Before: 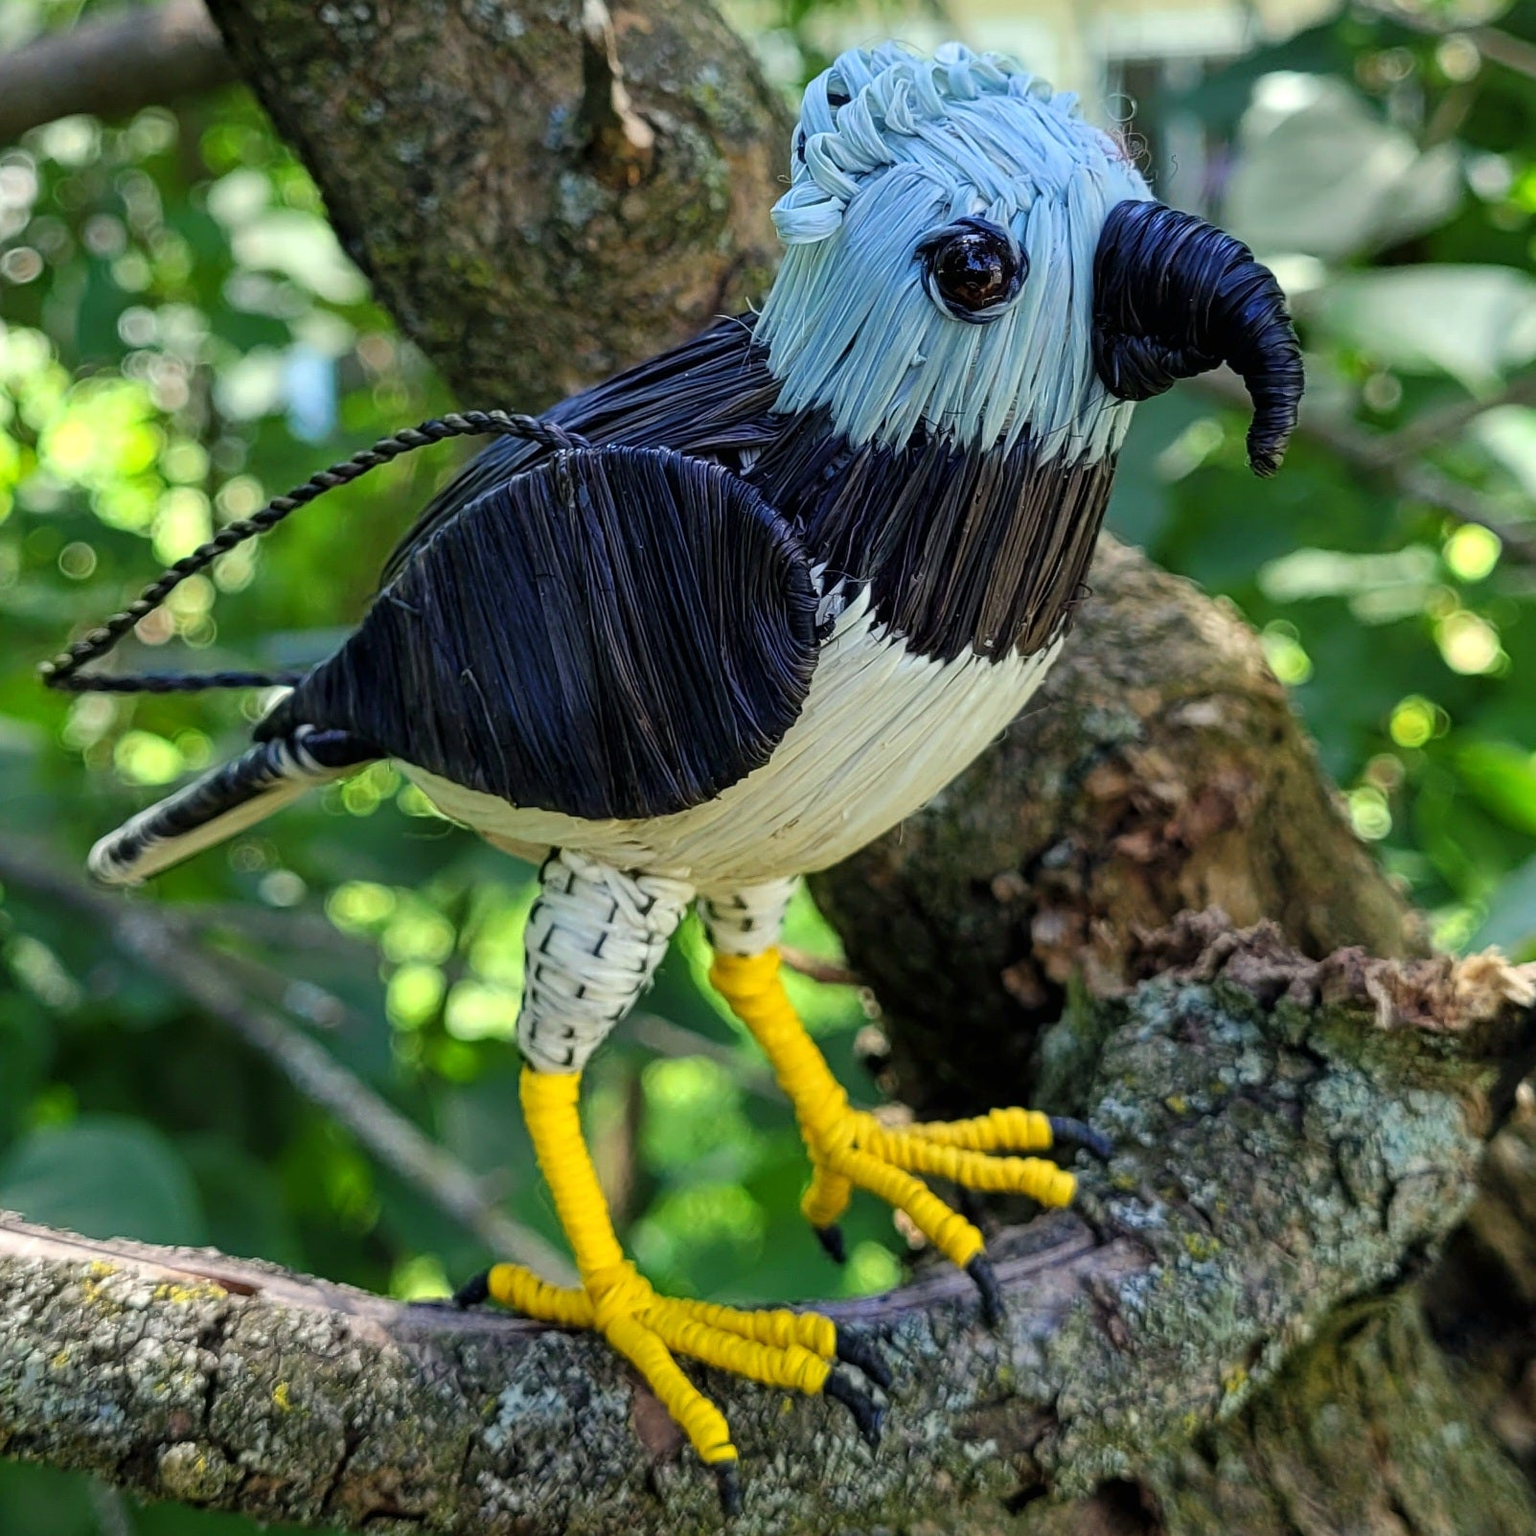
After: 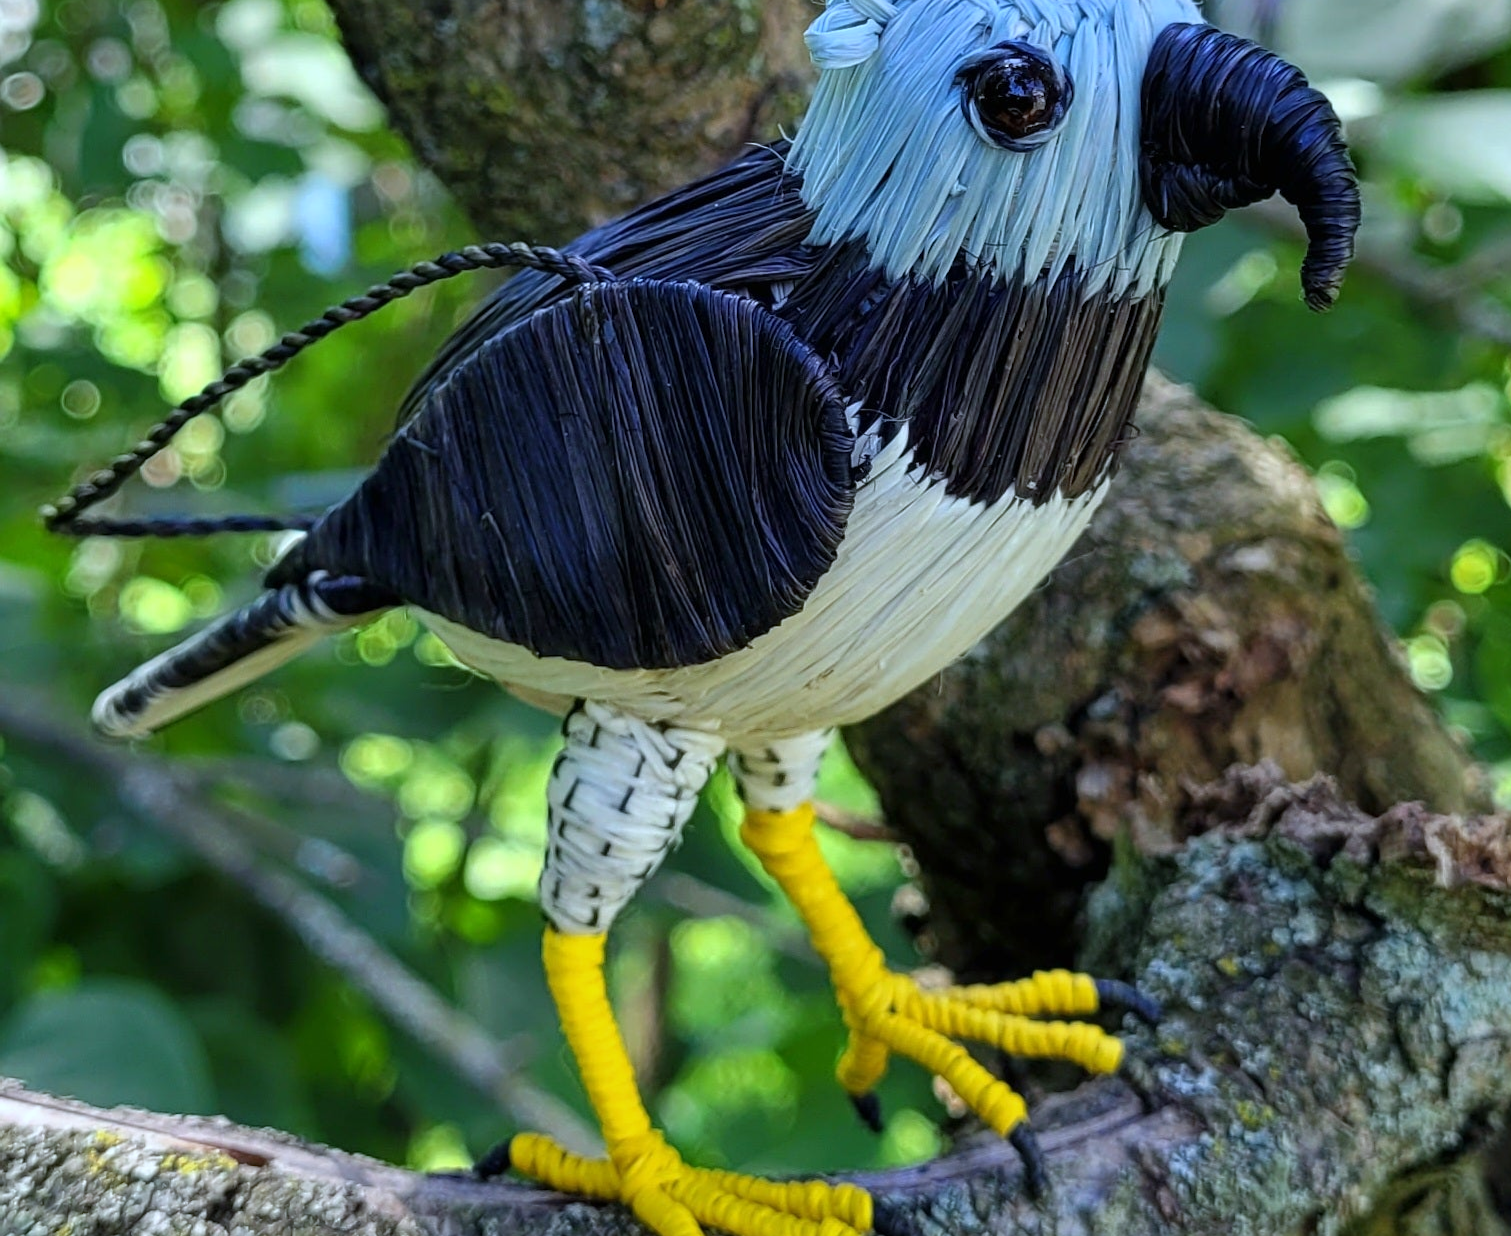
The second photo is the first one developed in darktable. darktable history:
crop and rotate: angle 0.03°, top 11.643%, right 5.651%, bottom 11.189%
white balance: red 0.931, blue 1.11
